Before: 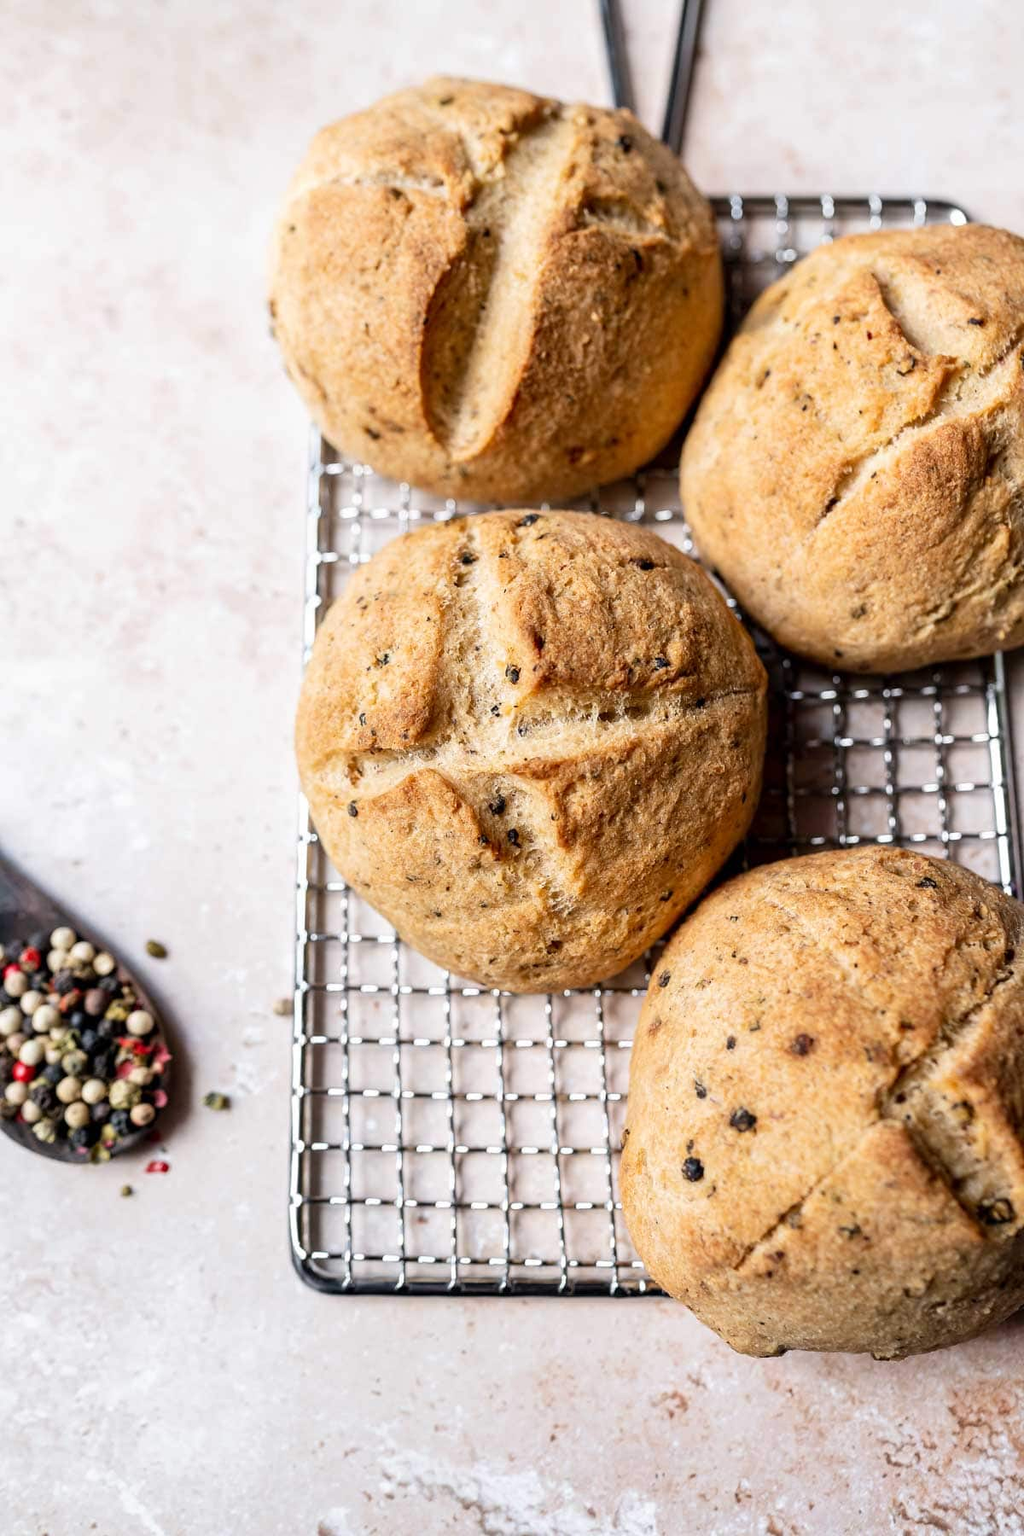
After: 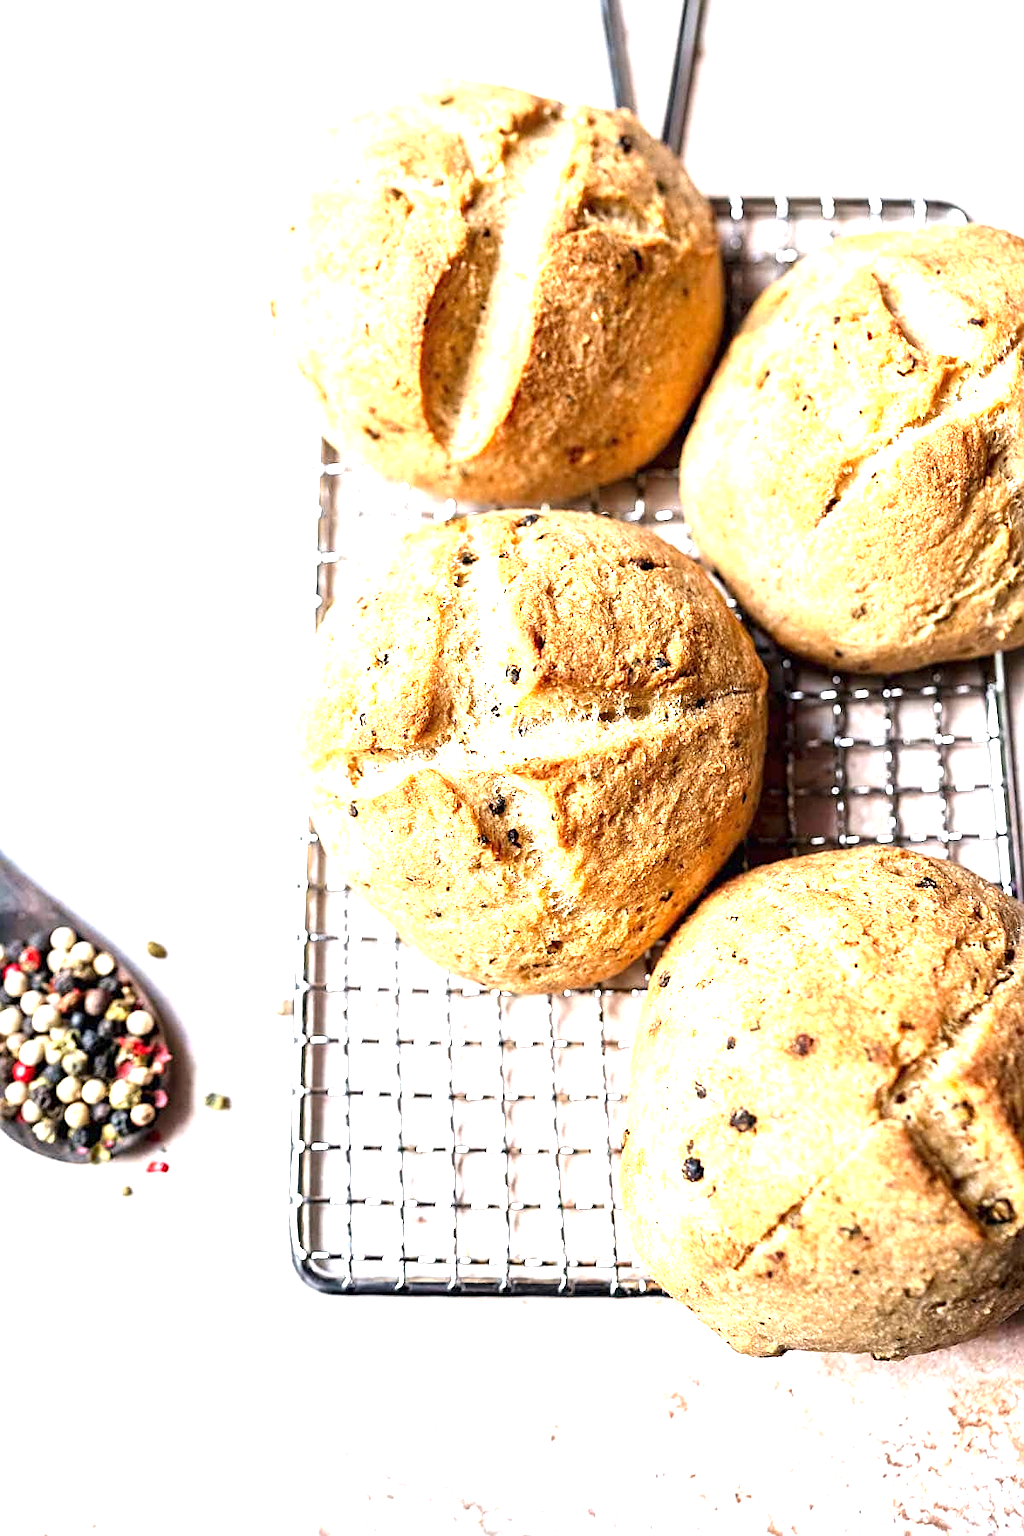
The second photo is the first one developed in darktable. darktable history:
exposure: black level correction 0, exposure 1.45 EV, compensate exposure bias true, compensate highlight preservation false
sharpen: on, module defaults
